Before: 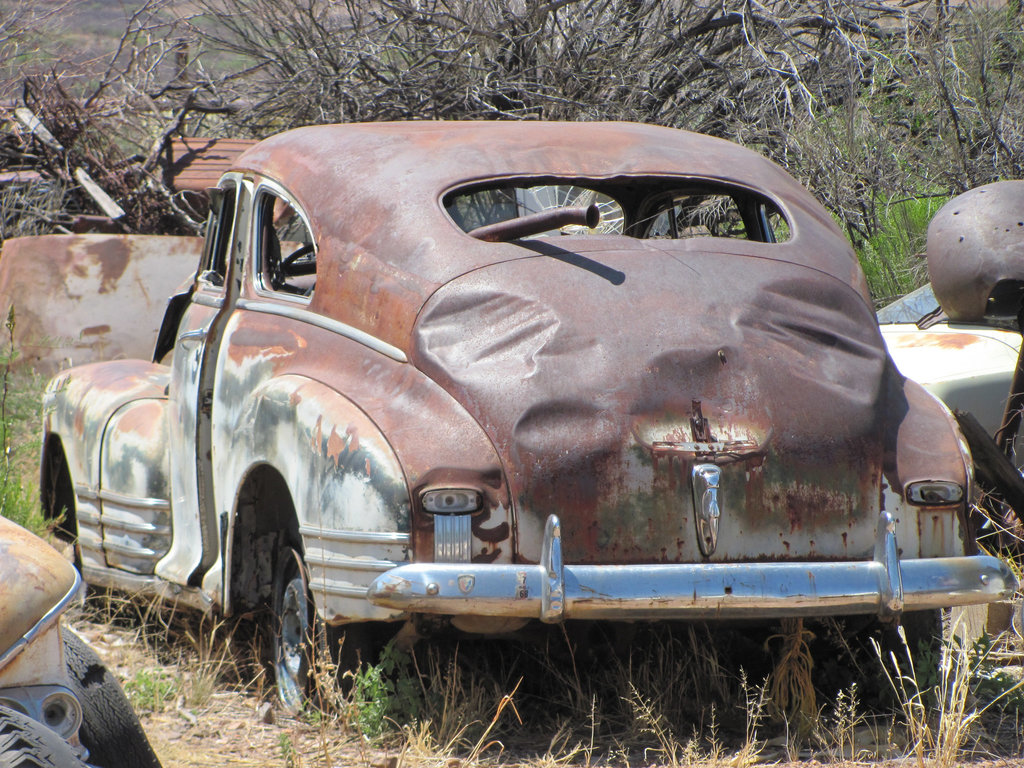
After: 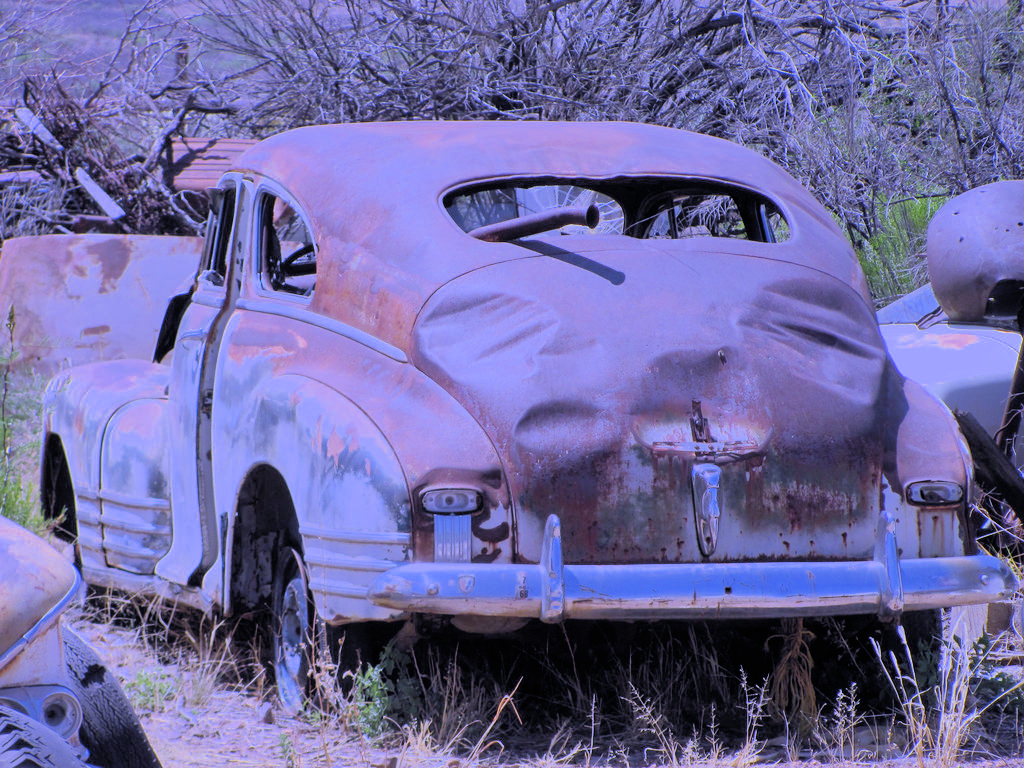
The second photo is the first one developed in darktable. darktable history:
filmic rgb: threshold 3 EV, hardness 4.17, latitude 50%, contrast 1.1, preserve chrominance max RGB, color science v6 (2022), contrast in shadows safe, contrast in highlights safe, enable highlight reconstruction true
white balance: red 0.98, blue 1.61
